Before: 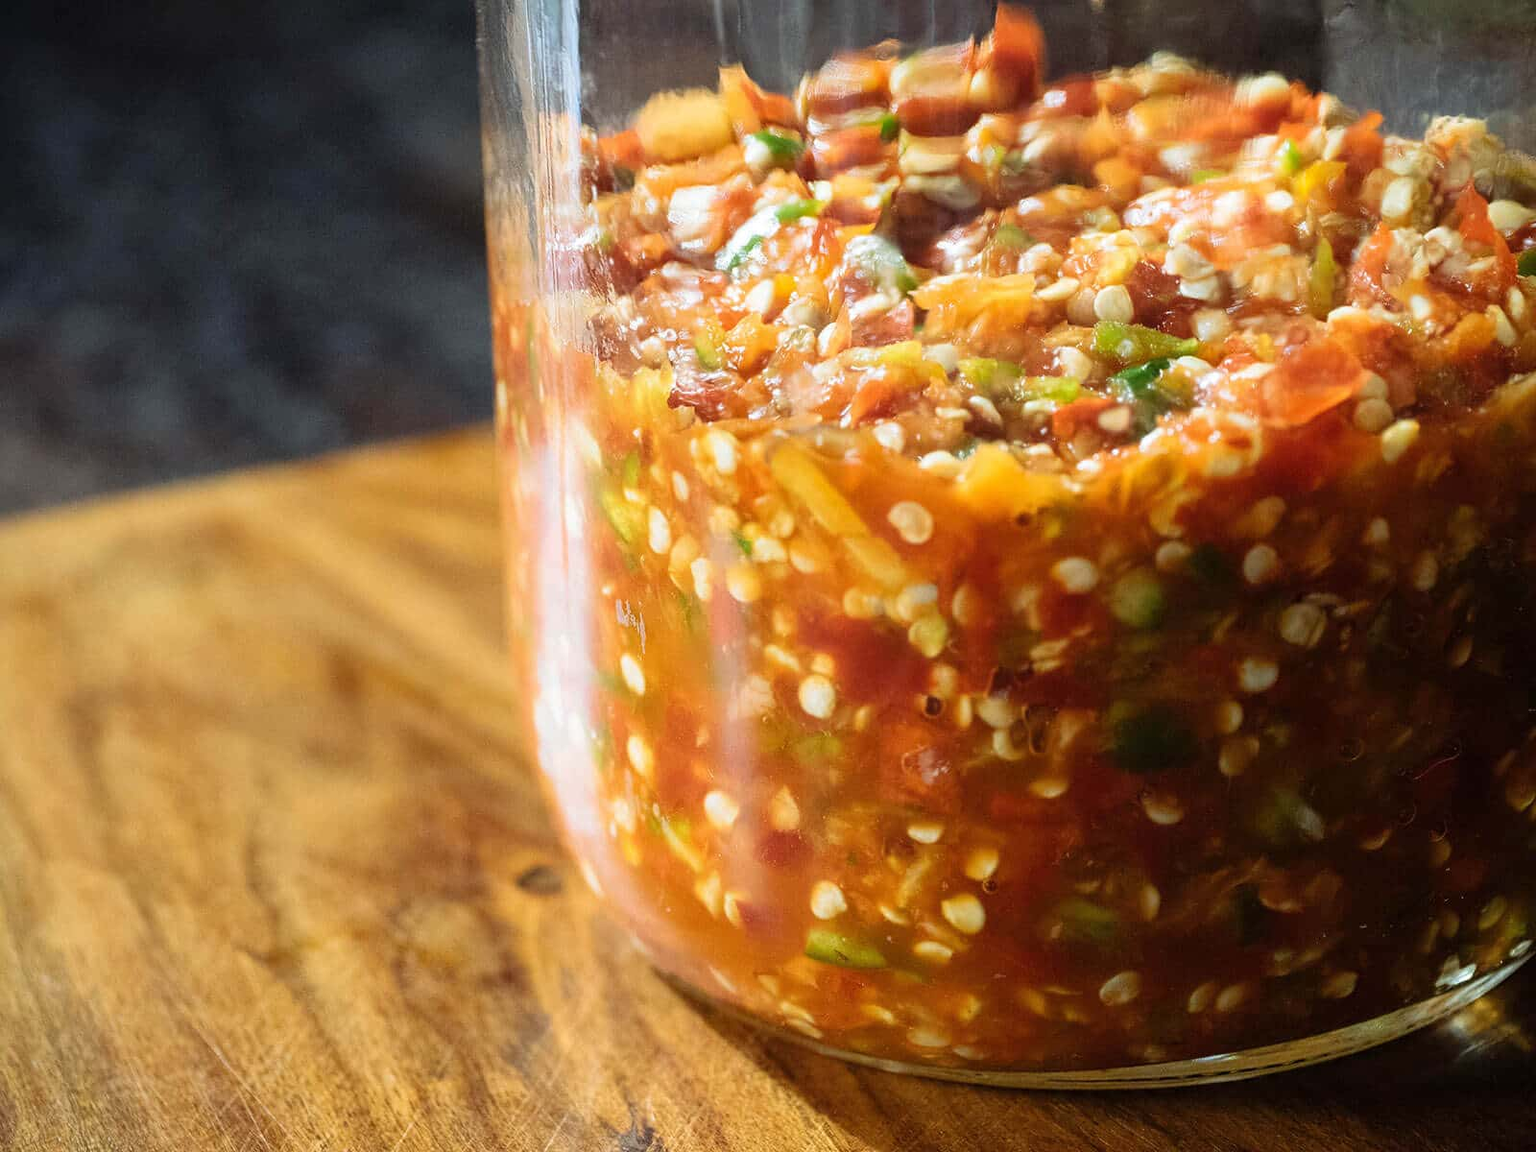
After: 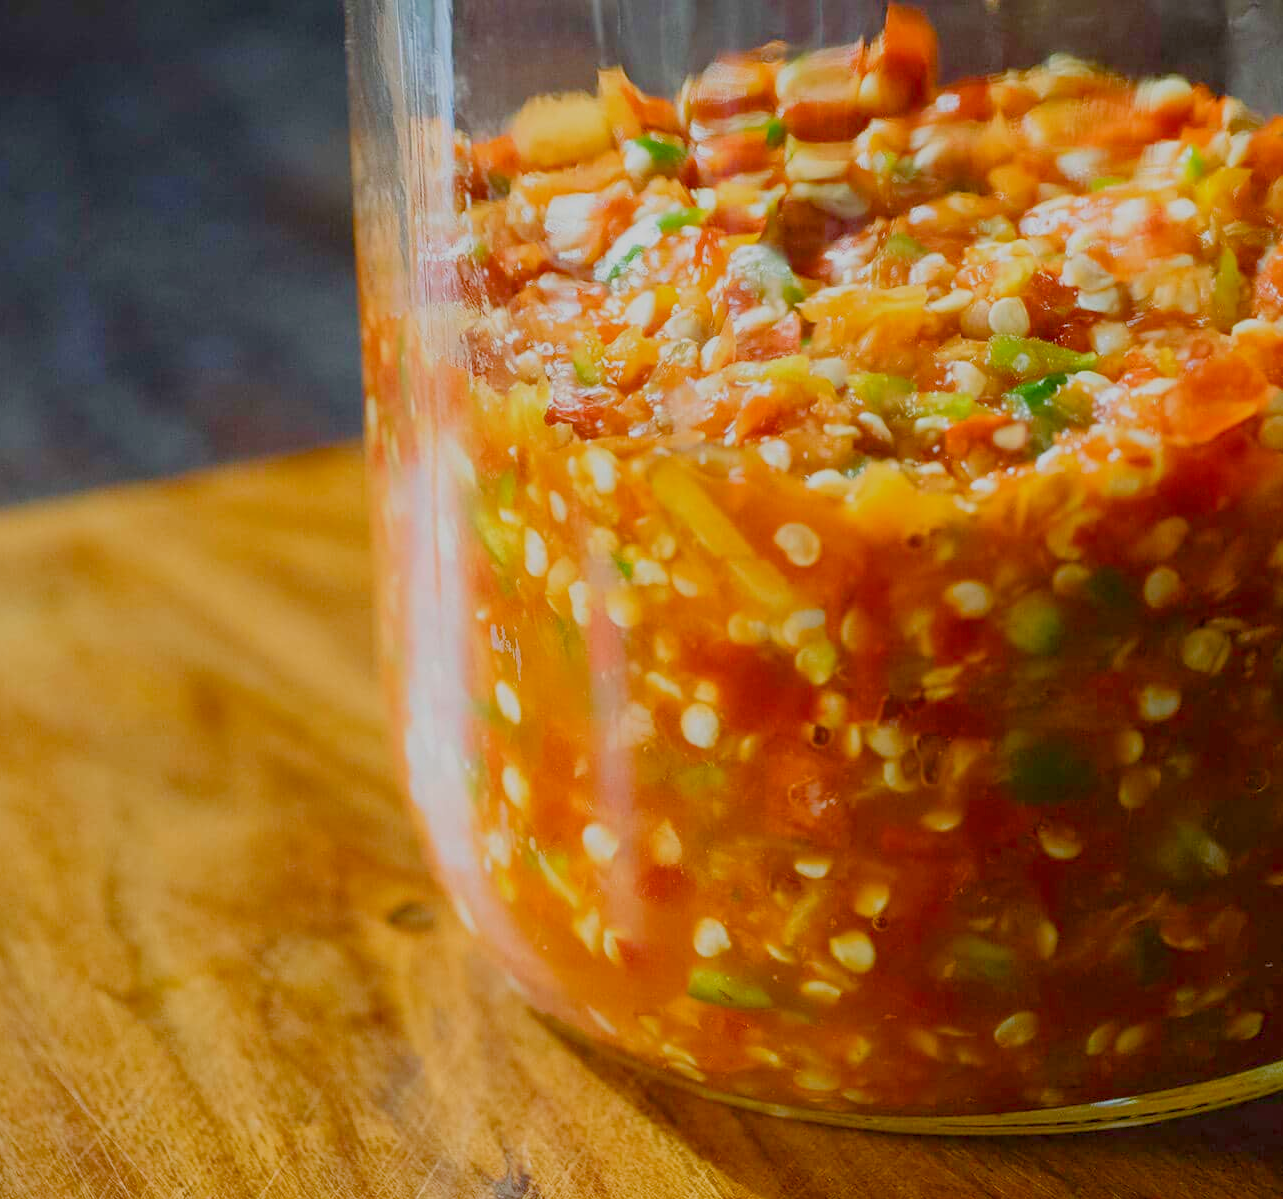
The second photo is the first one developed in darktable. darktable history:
color balance rgb: perceptual saturation grading › global saturation 34.943%, perceptual saturation grading › highlights -29.93%, perceptual saturation grading › shadows 35.231%, contrast -29.629%
crop and rotate: left 9.494%, right 10.269%
